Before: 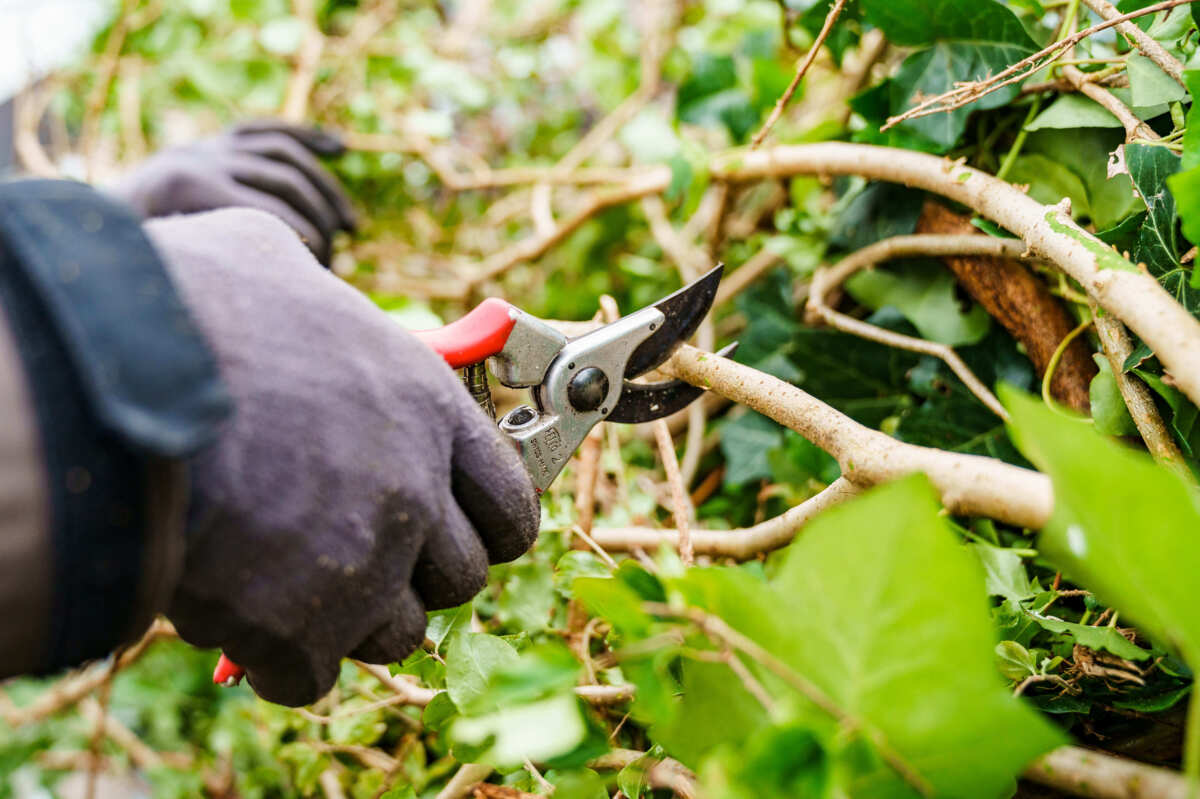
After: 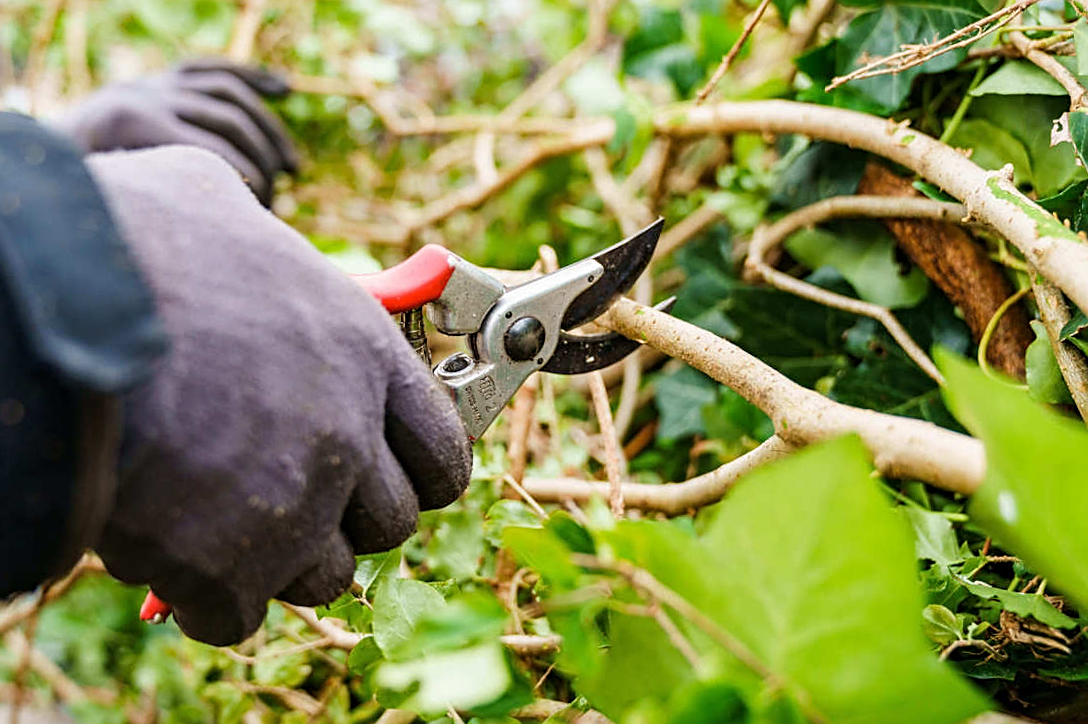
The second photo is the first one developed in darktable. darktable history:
crop and rotate: angle -1.96°, left 3.097%, top 4.154%, right 1.586%, bottom 0.529%
sharpen: on, module defaults
